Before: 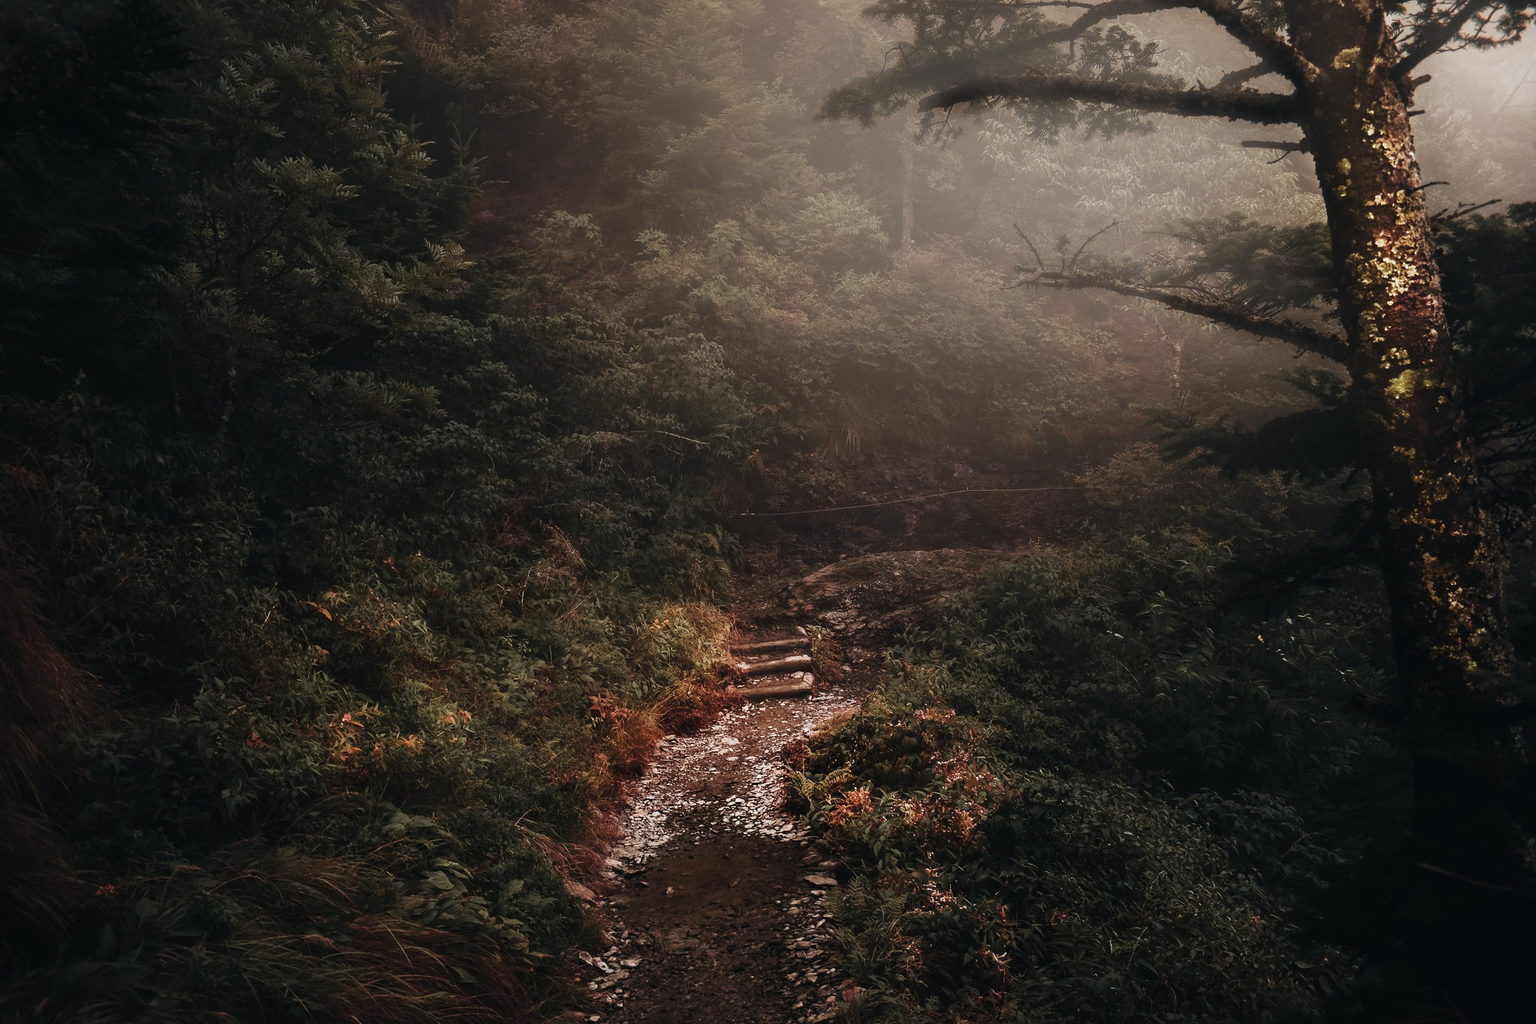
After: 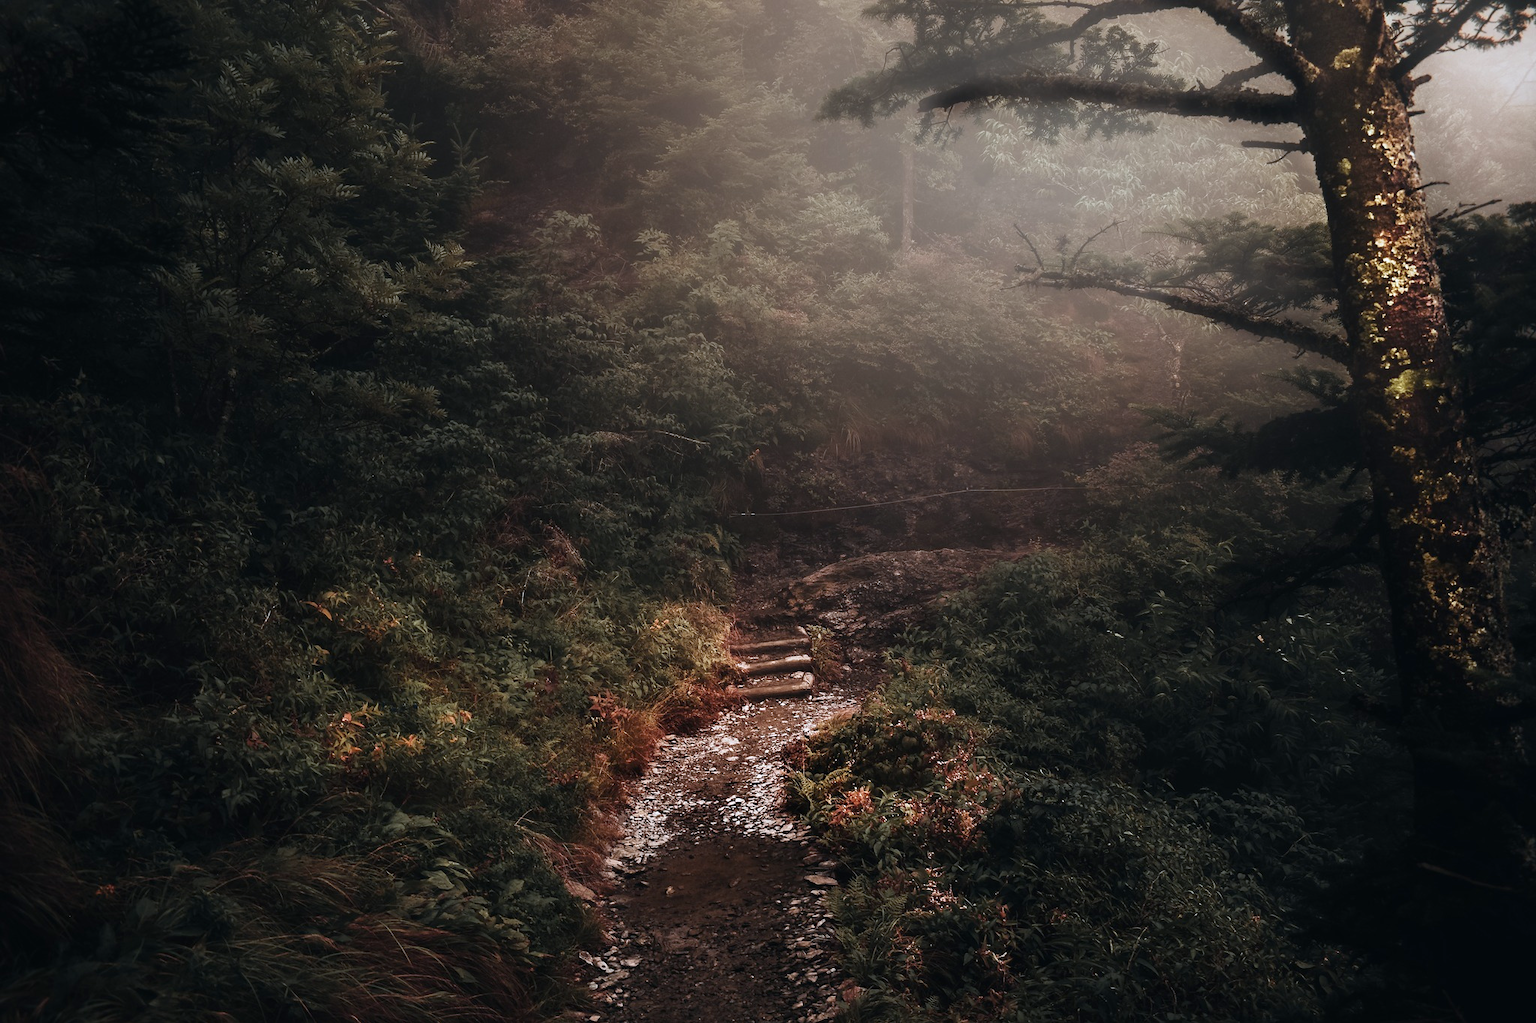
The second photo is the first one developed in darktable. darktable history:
white balance: red 0.967, blue 1.049
exposure: black level correction 0.001, exposure 0.191 EV, compensate highlight preservation false
